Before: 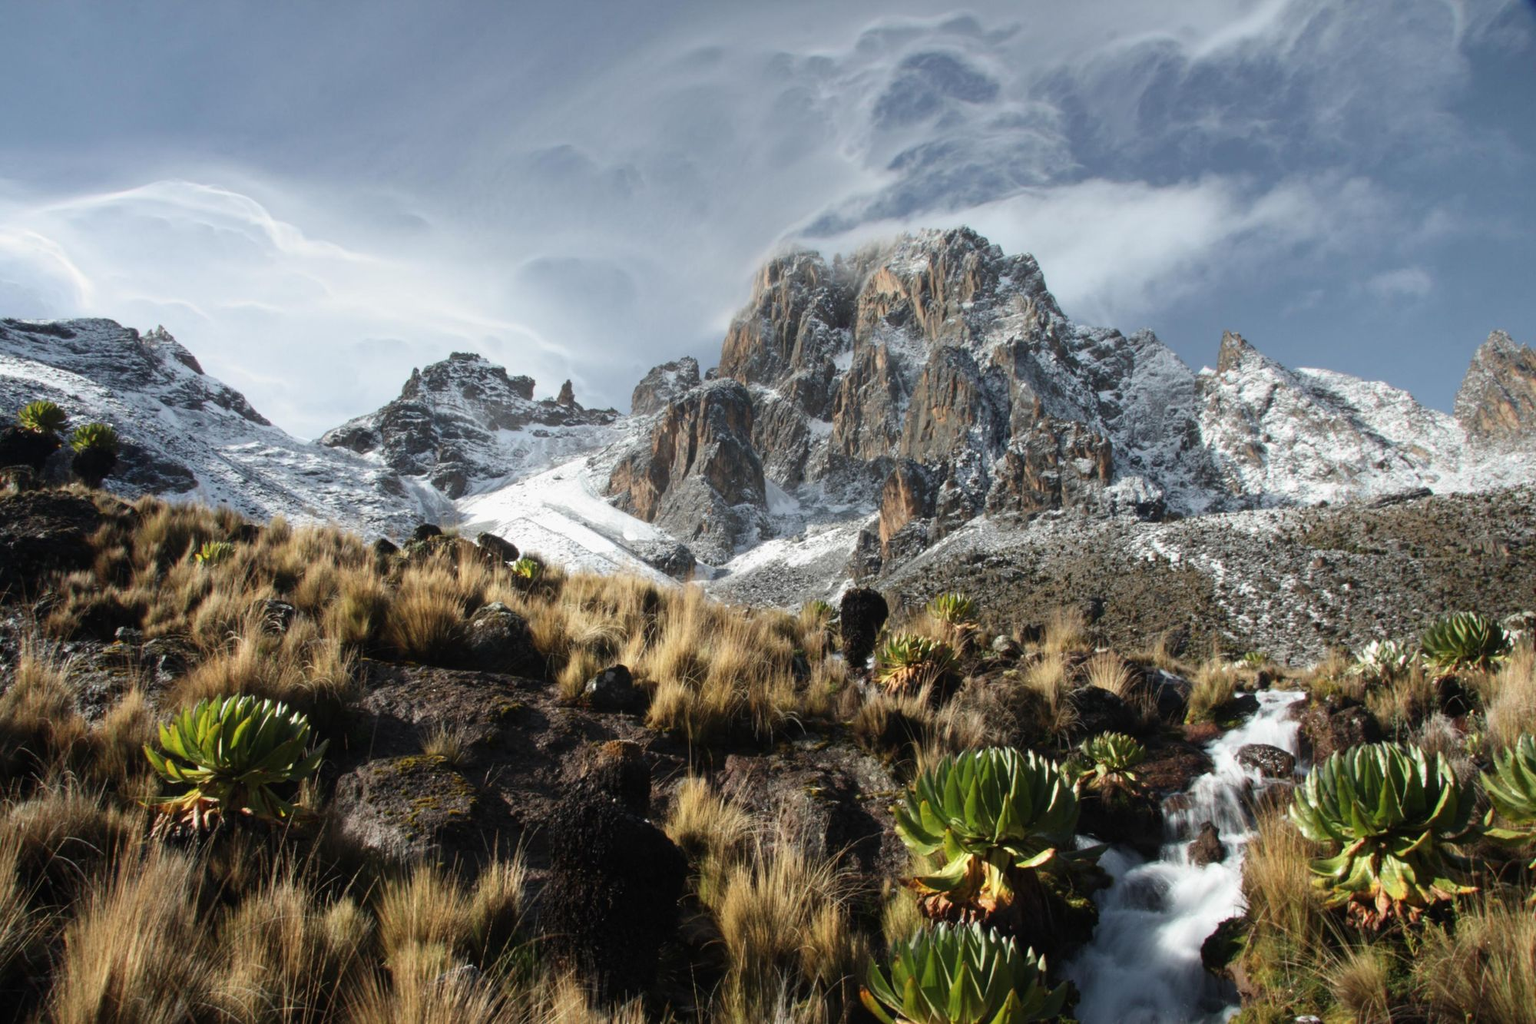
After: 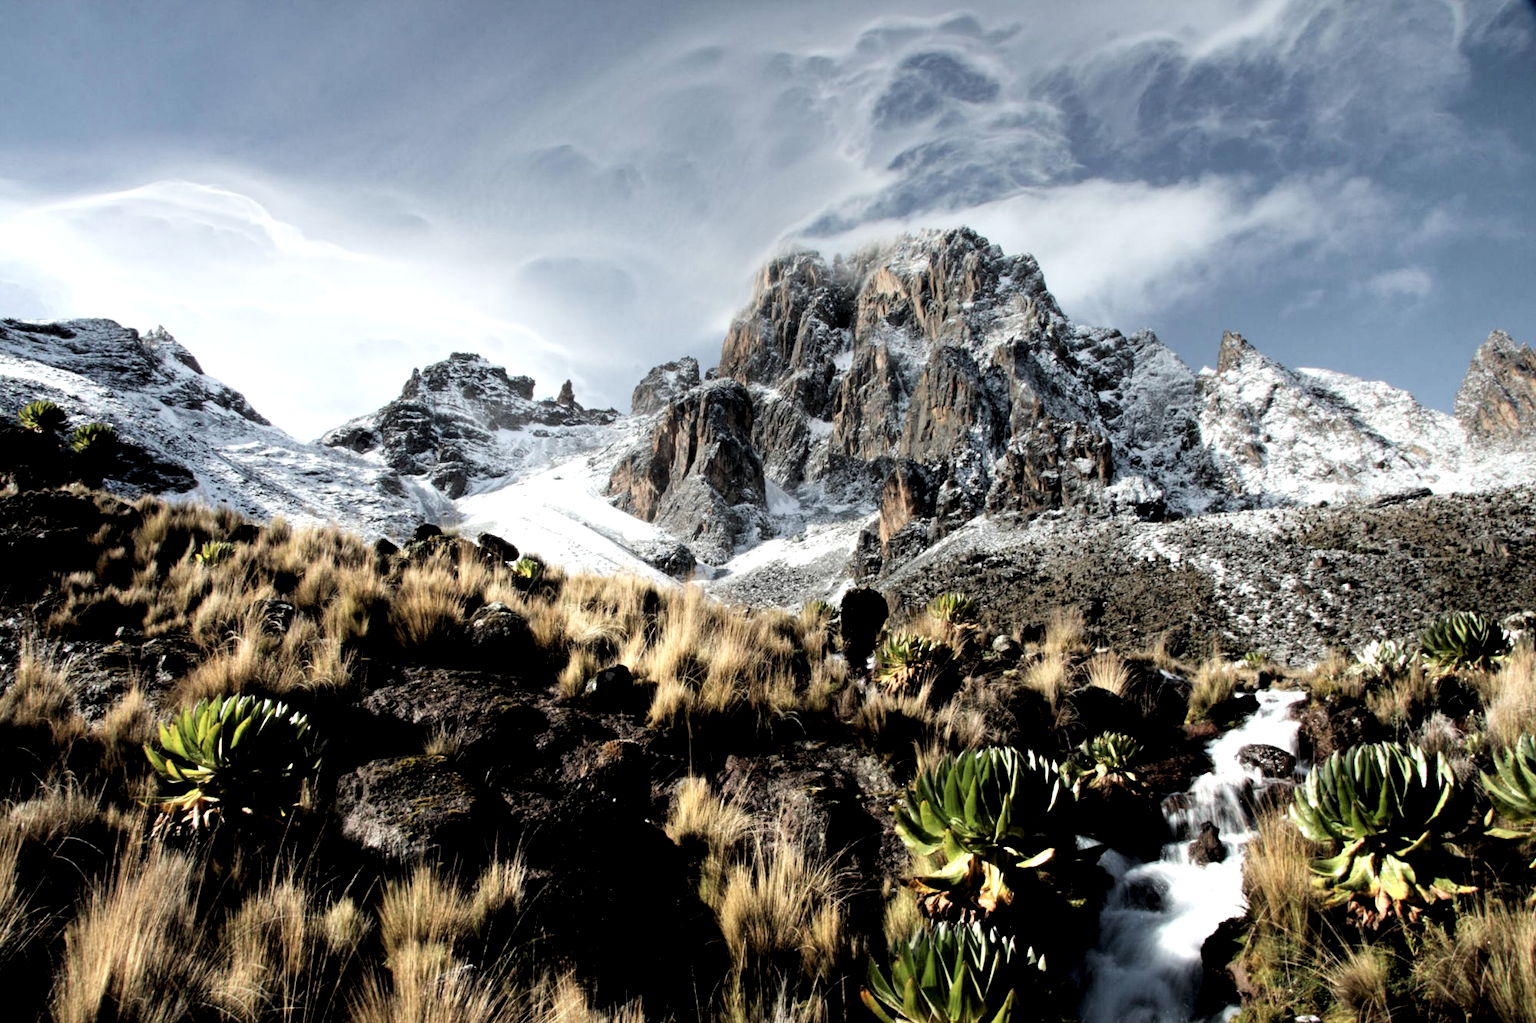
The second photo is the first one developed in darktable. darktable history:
filmic rgb: black relative exposure -5.13 EV, white relative exposure 3.56 EV, hardness 3.17, contrast 1.185, highlights saturation mix -48.82%
local contrast: highlights 191%, shadows 140%, detail 139%, midtone range 0.257
